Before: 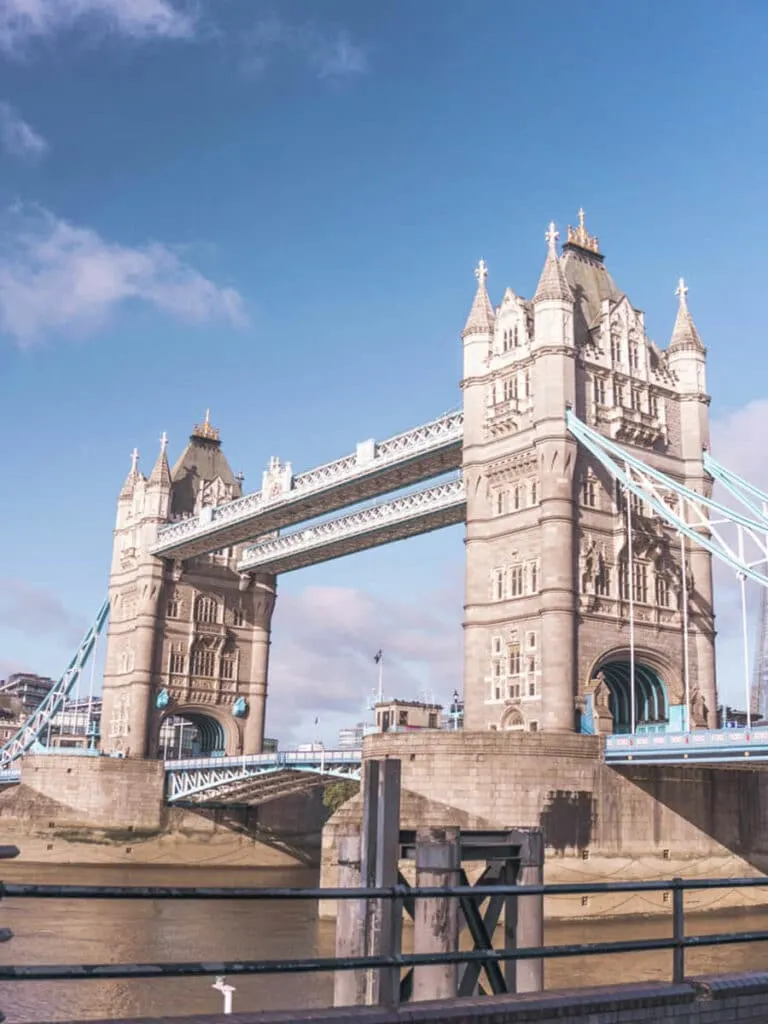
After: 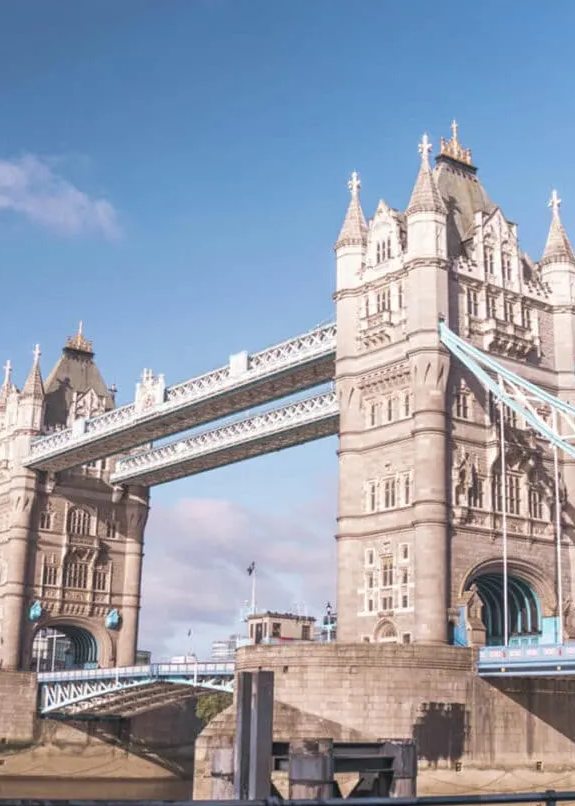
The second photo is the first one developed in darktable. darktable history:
crop: left 16.635%, top 8.646%, right 8.477%, bottom 12.562%
